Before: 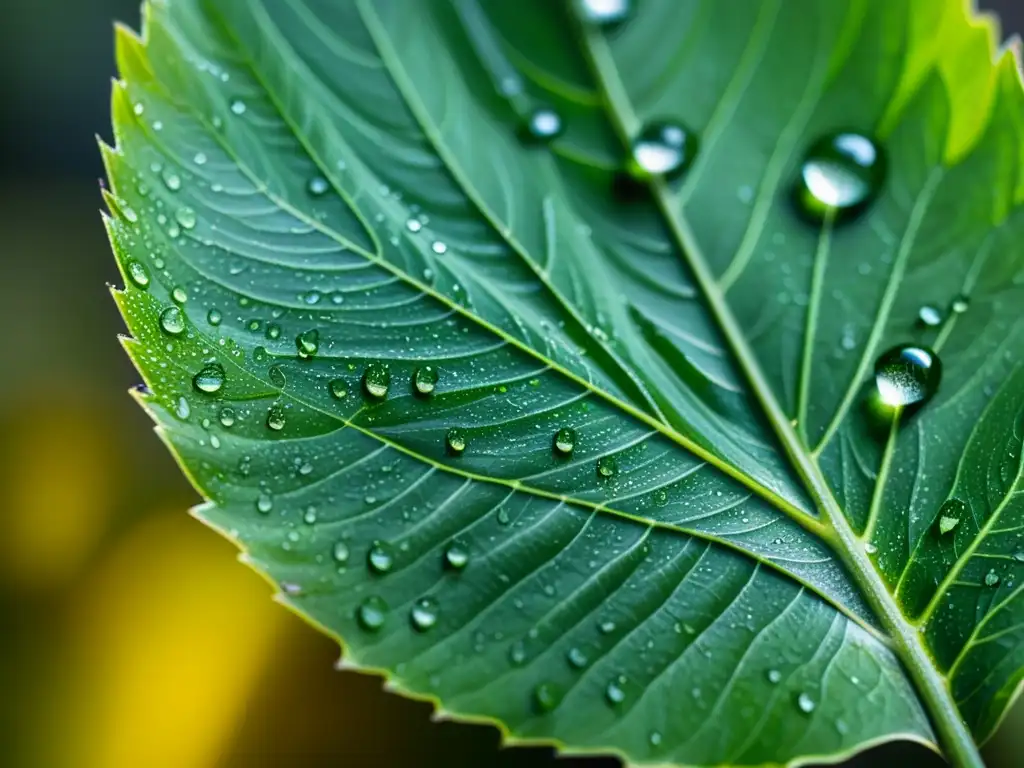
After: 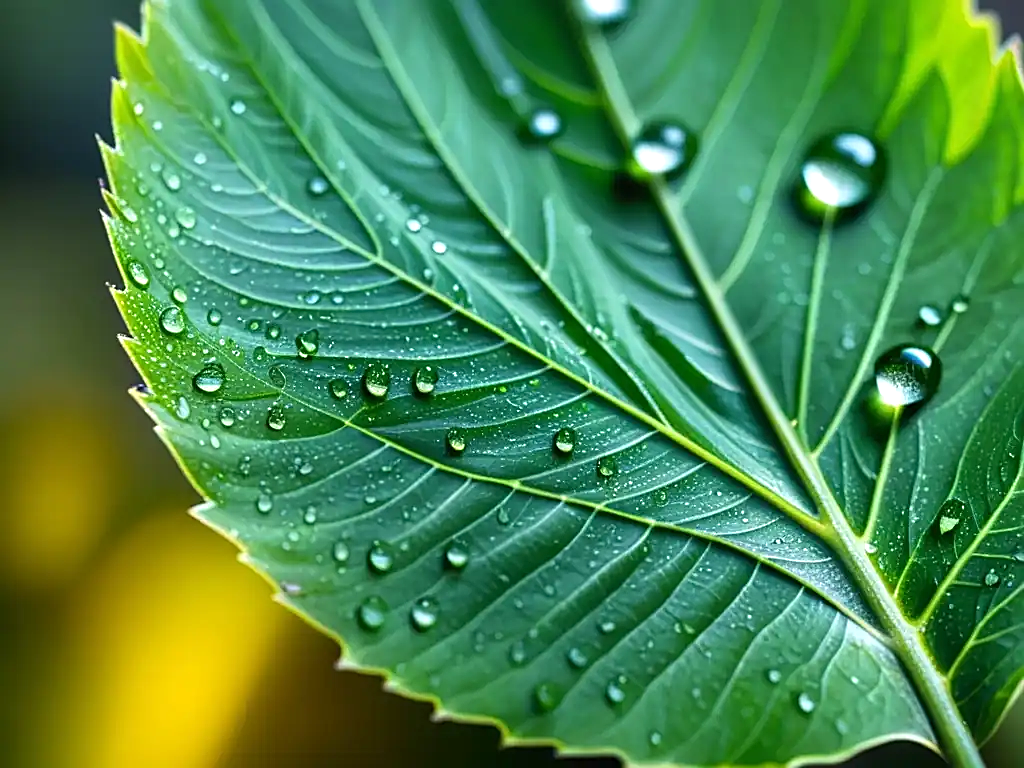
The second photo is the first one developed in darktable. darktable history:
exposure: exposure 0.36 EV, compensate highlight preservation false
sharpen: on, module defaults
